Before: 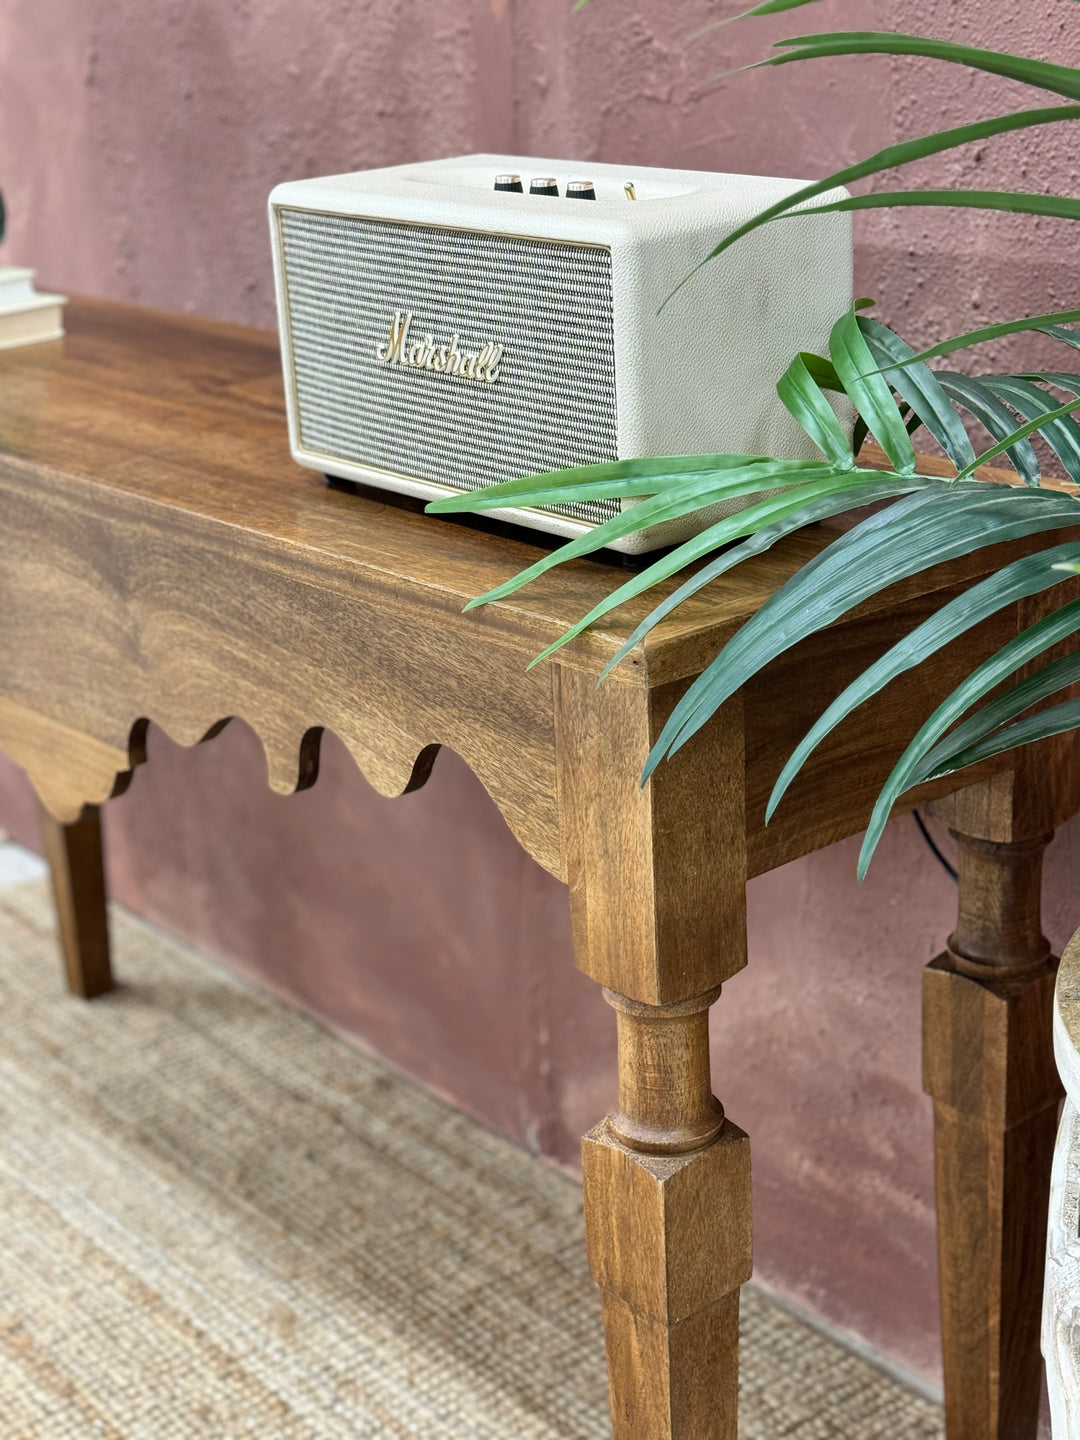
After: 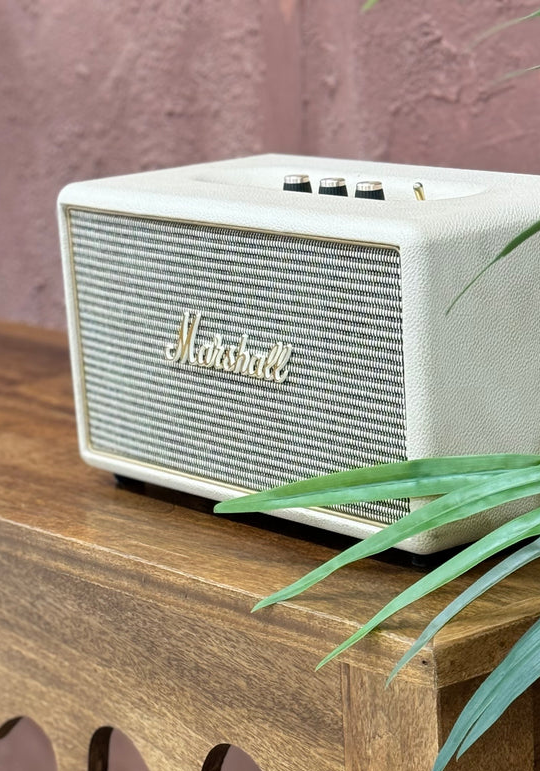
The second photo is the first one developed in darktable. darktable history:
crop: left 19.556%, right 30.401%, bottom 46.458%
white balance: red 1, blue 1
